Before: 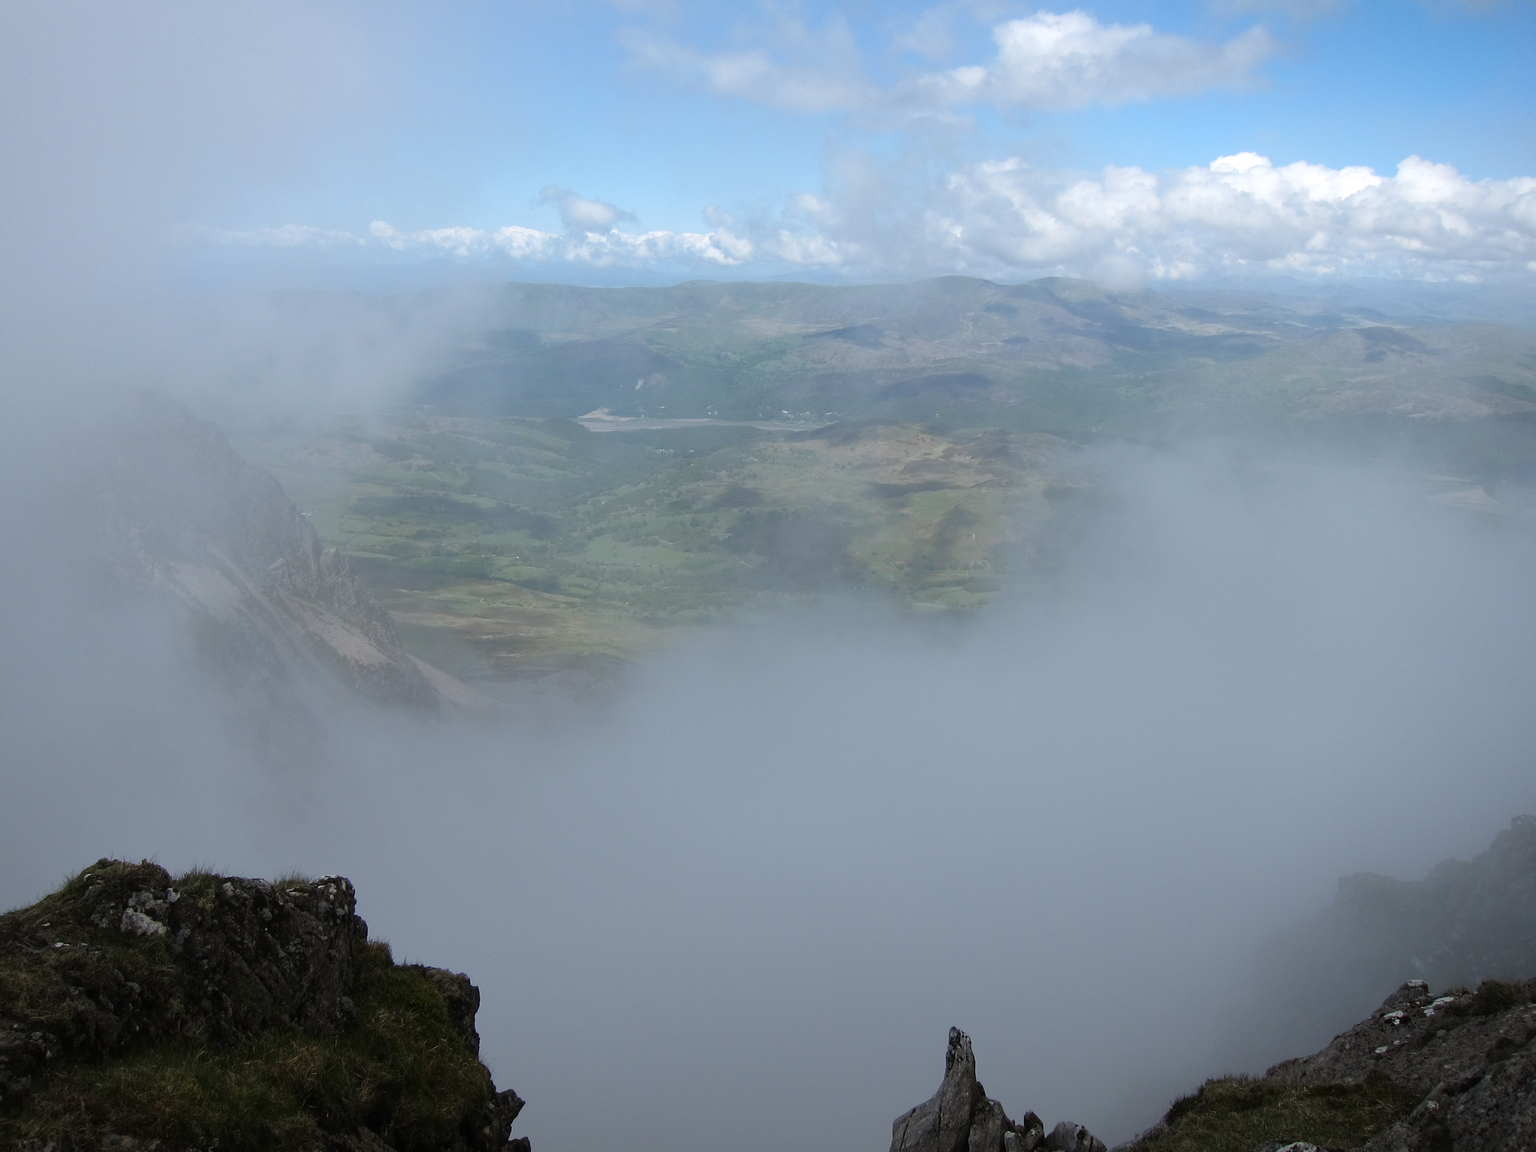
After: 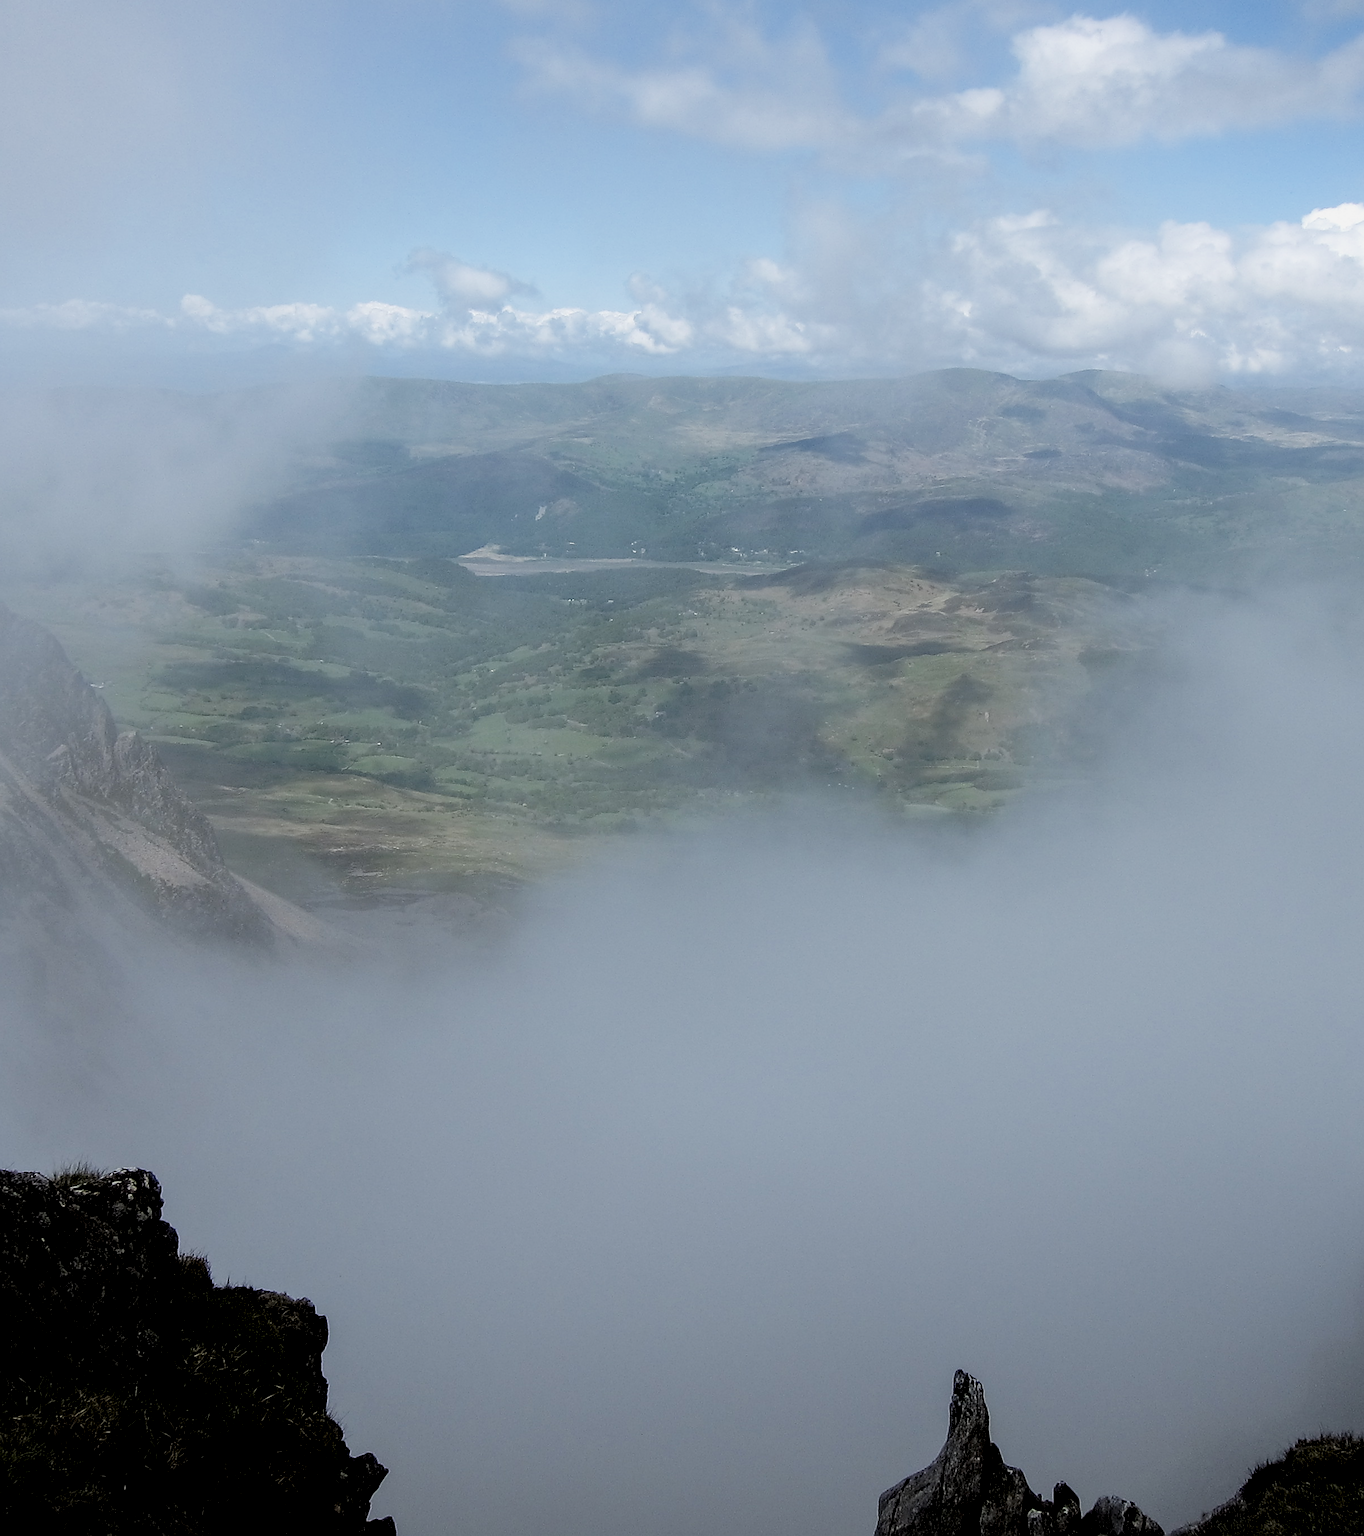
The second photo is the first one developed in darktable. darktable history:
local contrast: highlights 60%, shadows 60%, detail 160%
contrast equalizer: octaves 7, y [[0.601, 0.6, 0.598, 0.598, 0.6, 0.601], [0.5 ×6], [0.5 ×6], [0 ×6], [0 ×6]], mix -0.31
crop and rotate: left 15.246%, right 18.166%
sharpen: radius 1.412, amount 1.244, threshold 0.676
filmic rgb: middle gray luminance 29.26%, black relative exposure -10.33 EV, white relative exposure 5.47 EV, target black luminance 0%, hardness 3.93, latitude 2.55%, contrast 1.128, highlights saturation mix 6.07%, shadows ↔ highlights balance 15.77%
